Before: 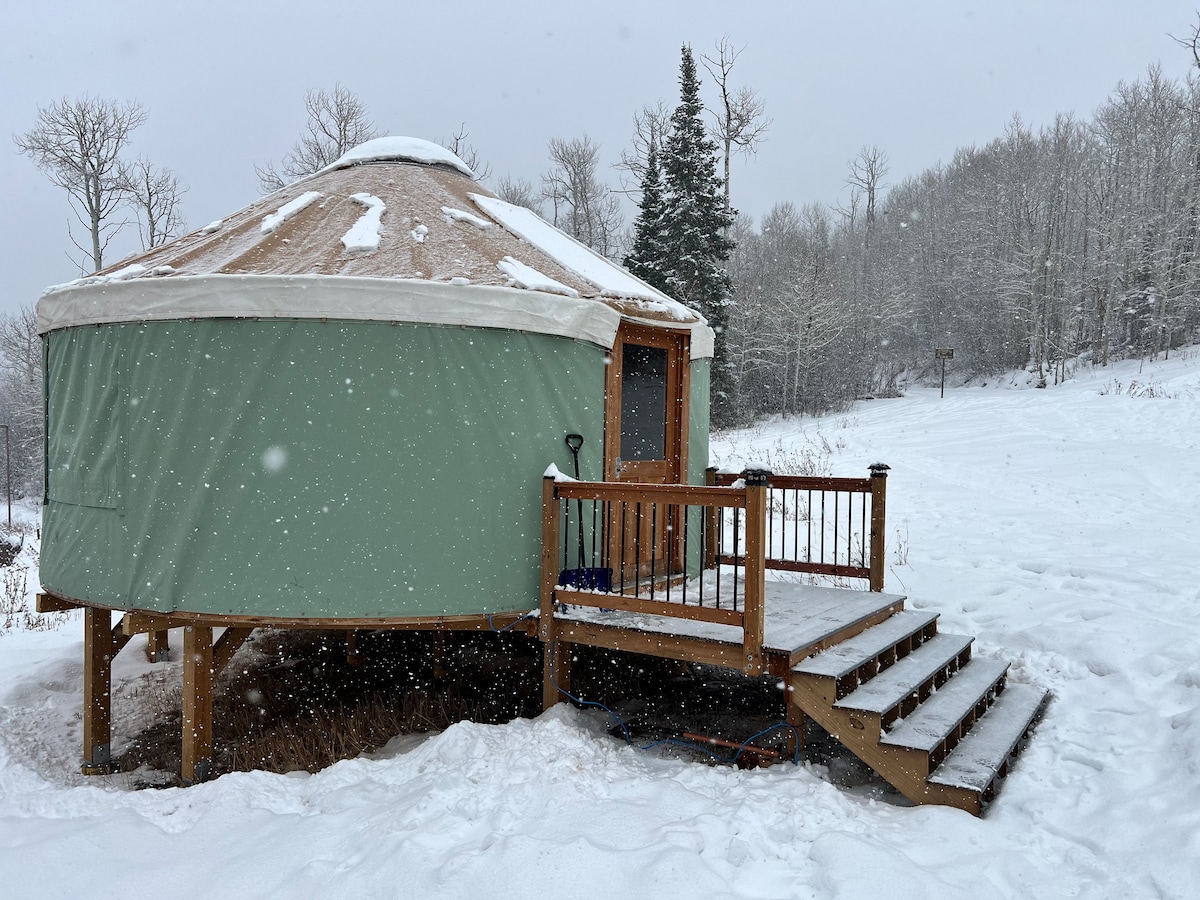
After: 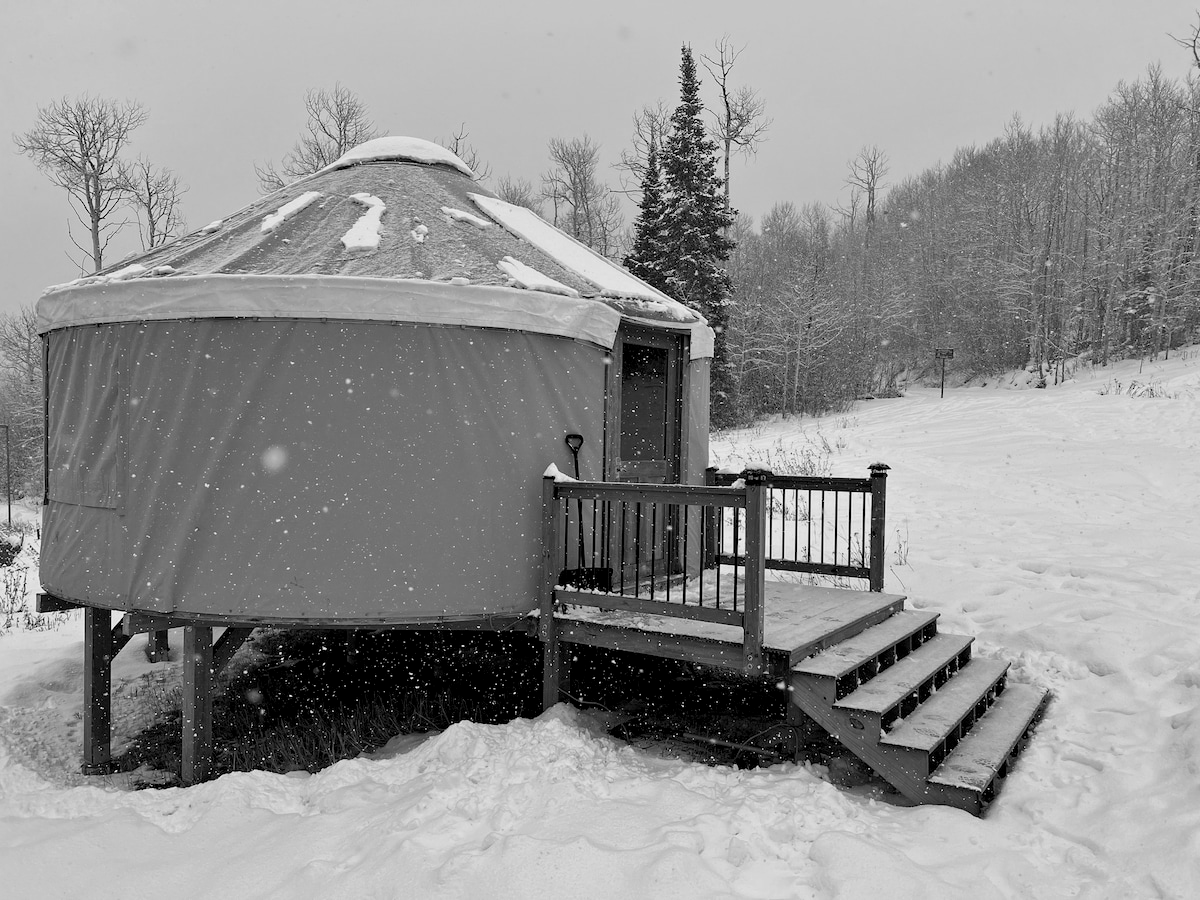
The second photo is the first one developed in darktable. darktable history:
monochrome: a -71.75, b 75.82
exposure: black level correction 0.005, exposure 0.014 EV, compensate highlight preservation false
